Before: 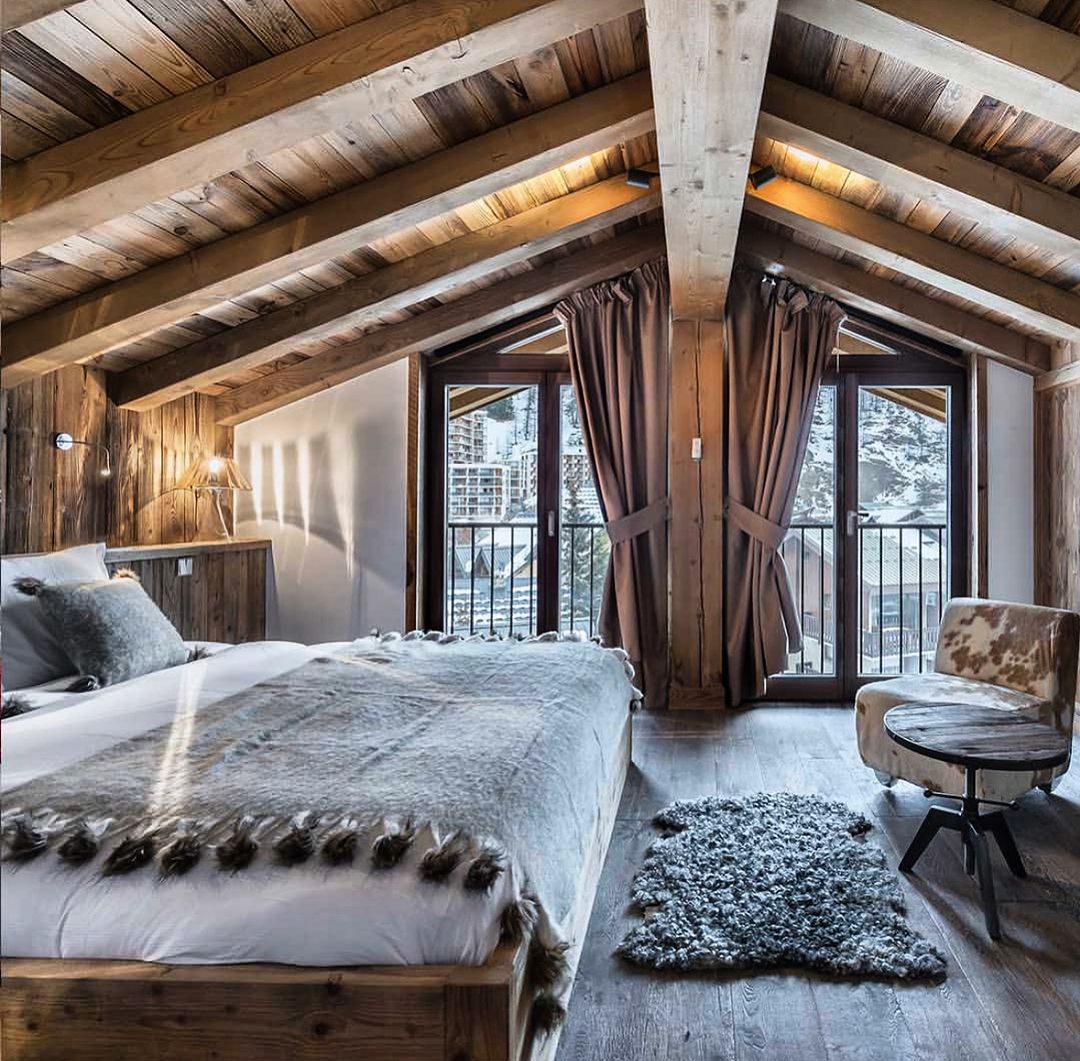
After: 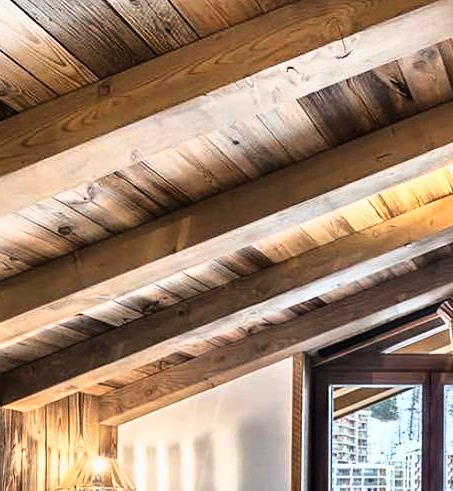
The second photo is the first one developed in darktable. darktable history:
white balance: red 1, blue 1
crop and rotate: left 10.817%, top 0.062%, right 47.194%, bottom 53.626%
base curve: curves: ch0 [(0, 0) (0.557, 0.834) (1, 1)]
